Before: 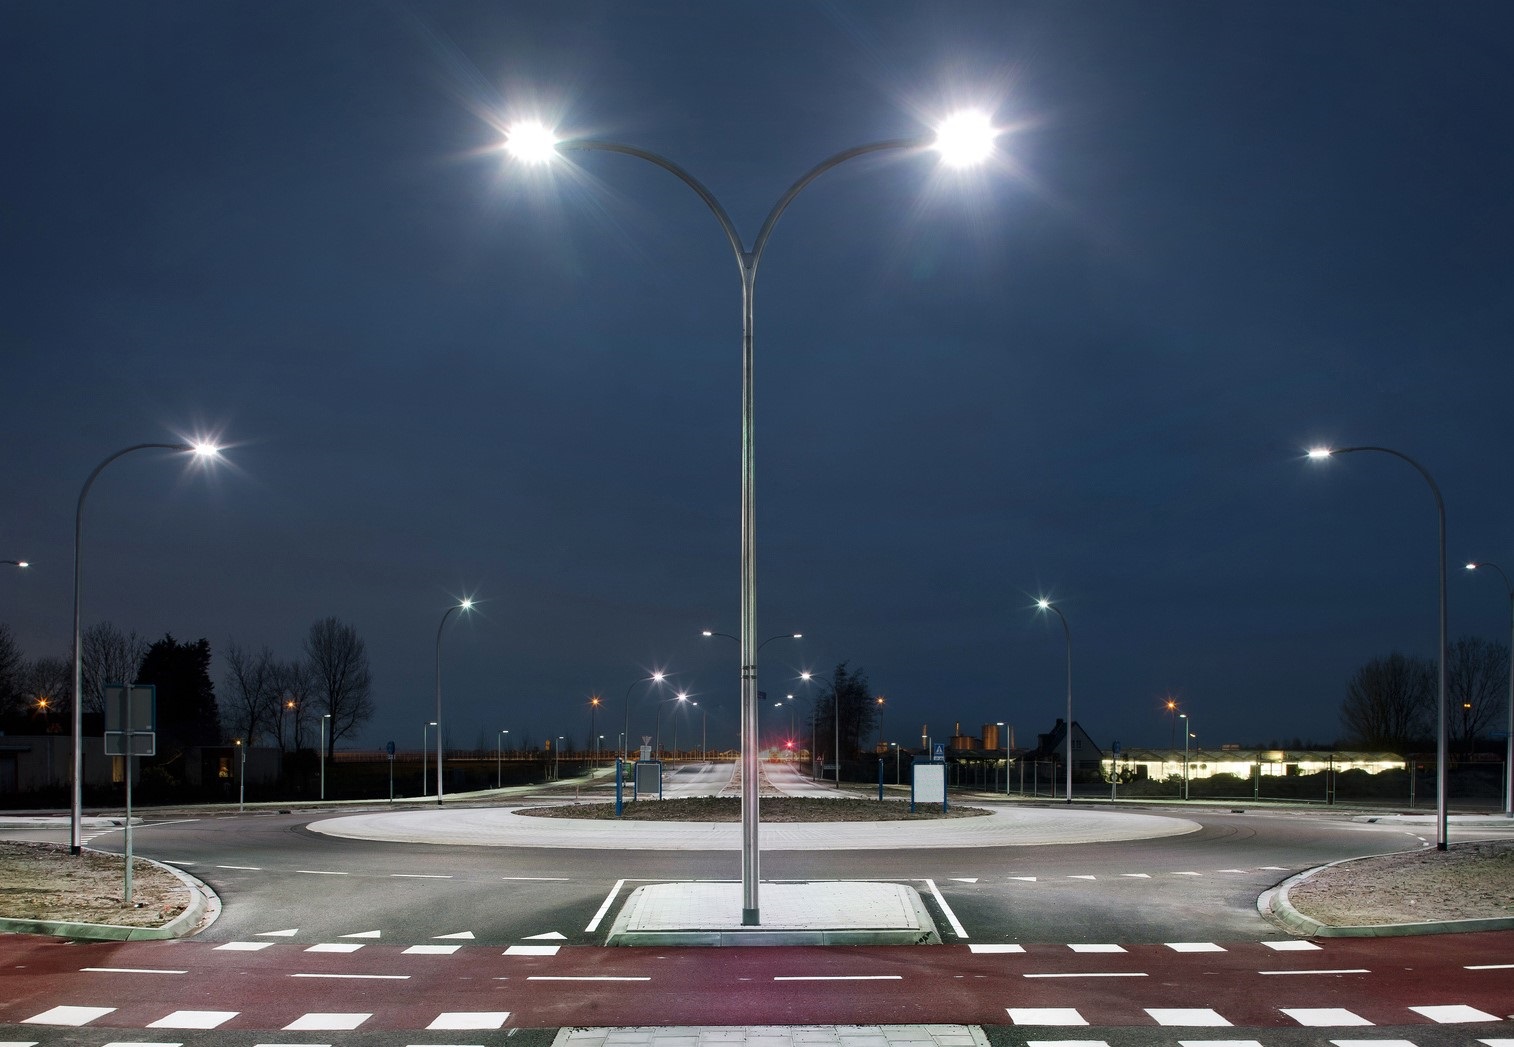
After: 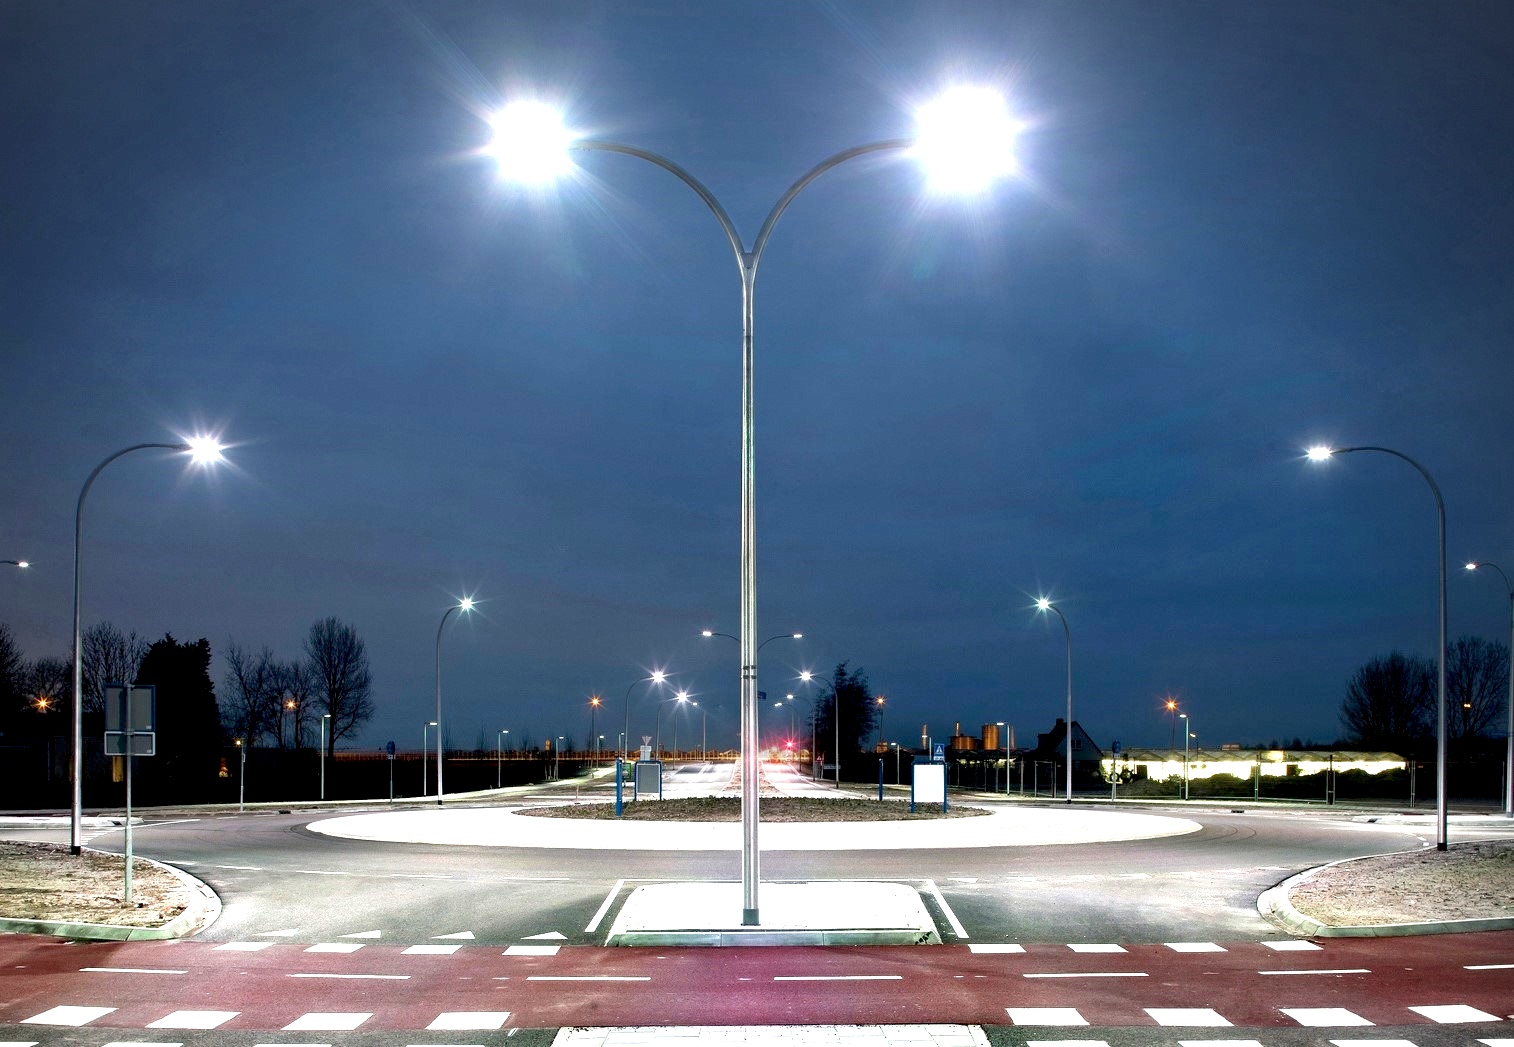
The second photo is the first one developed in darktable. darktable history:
vignetting: fall-off radius 61.11%, center (-0.029, 0.243), unbound false
exposure: black level correction 0.009, exposure 1.421 EV, compensate exposure bias true, compensate highlight preservation false
